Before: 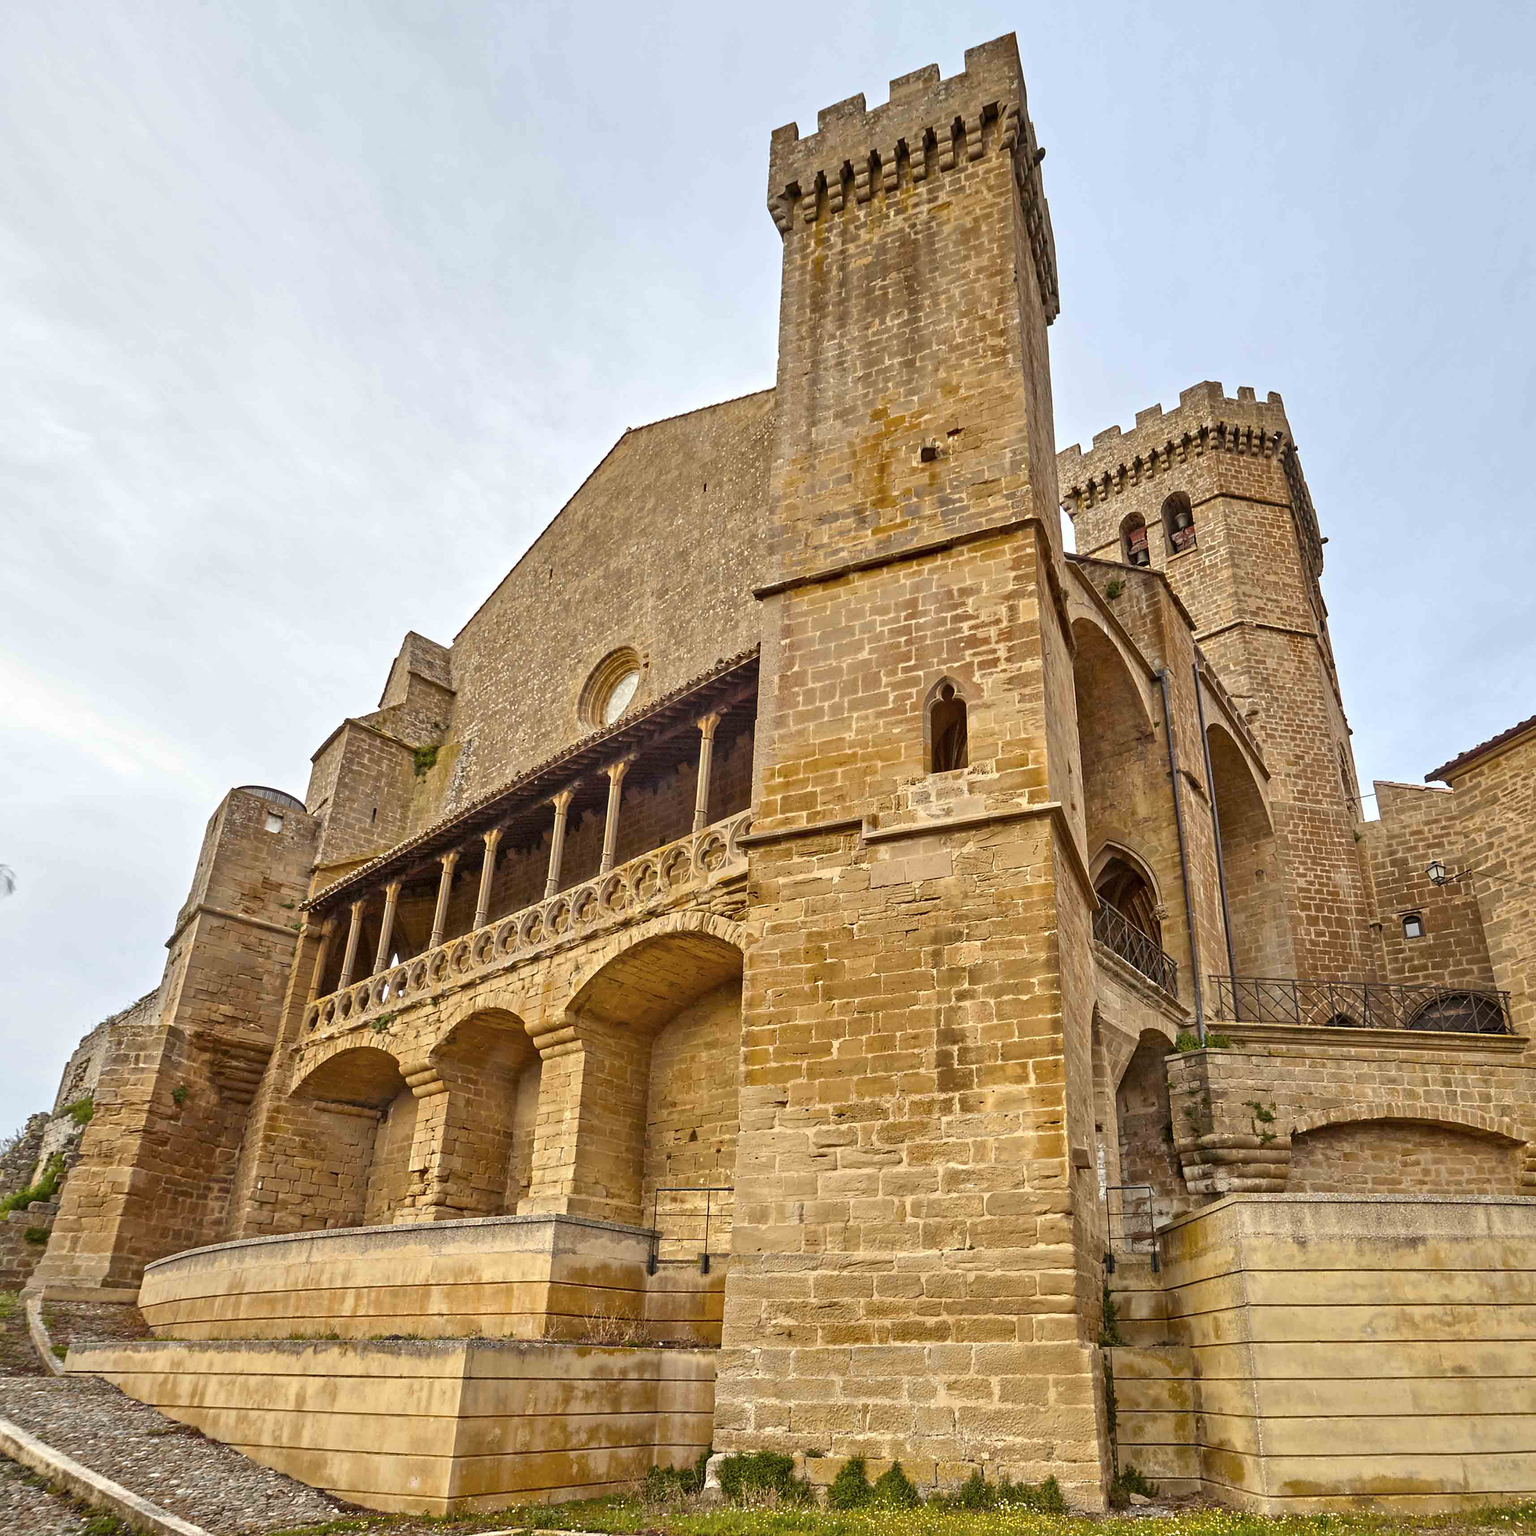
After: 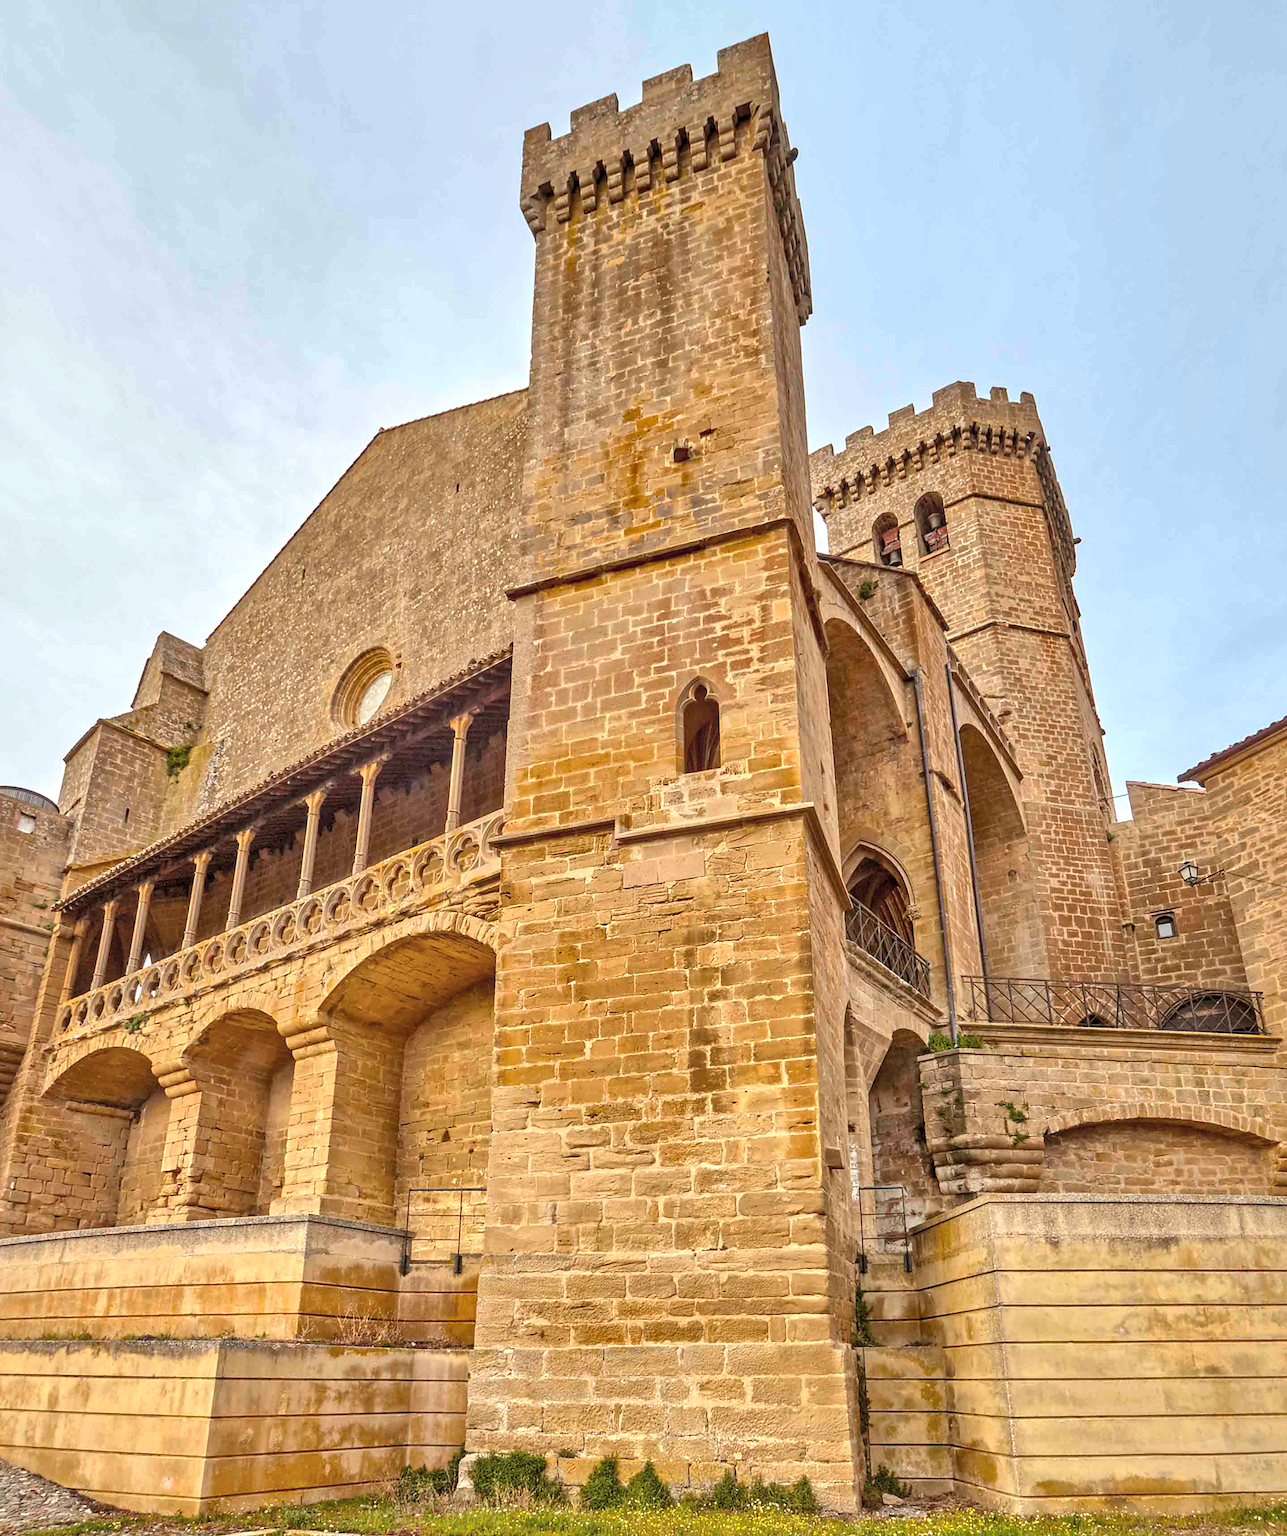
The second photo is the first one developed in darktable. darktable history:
shadows and highlights: on, module defaults
contrast brightness saturation: contrast 0.14, brightness 0.21
local contrast: on, module defaults
crop: left 16.145%
